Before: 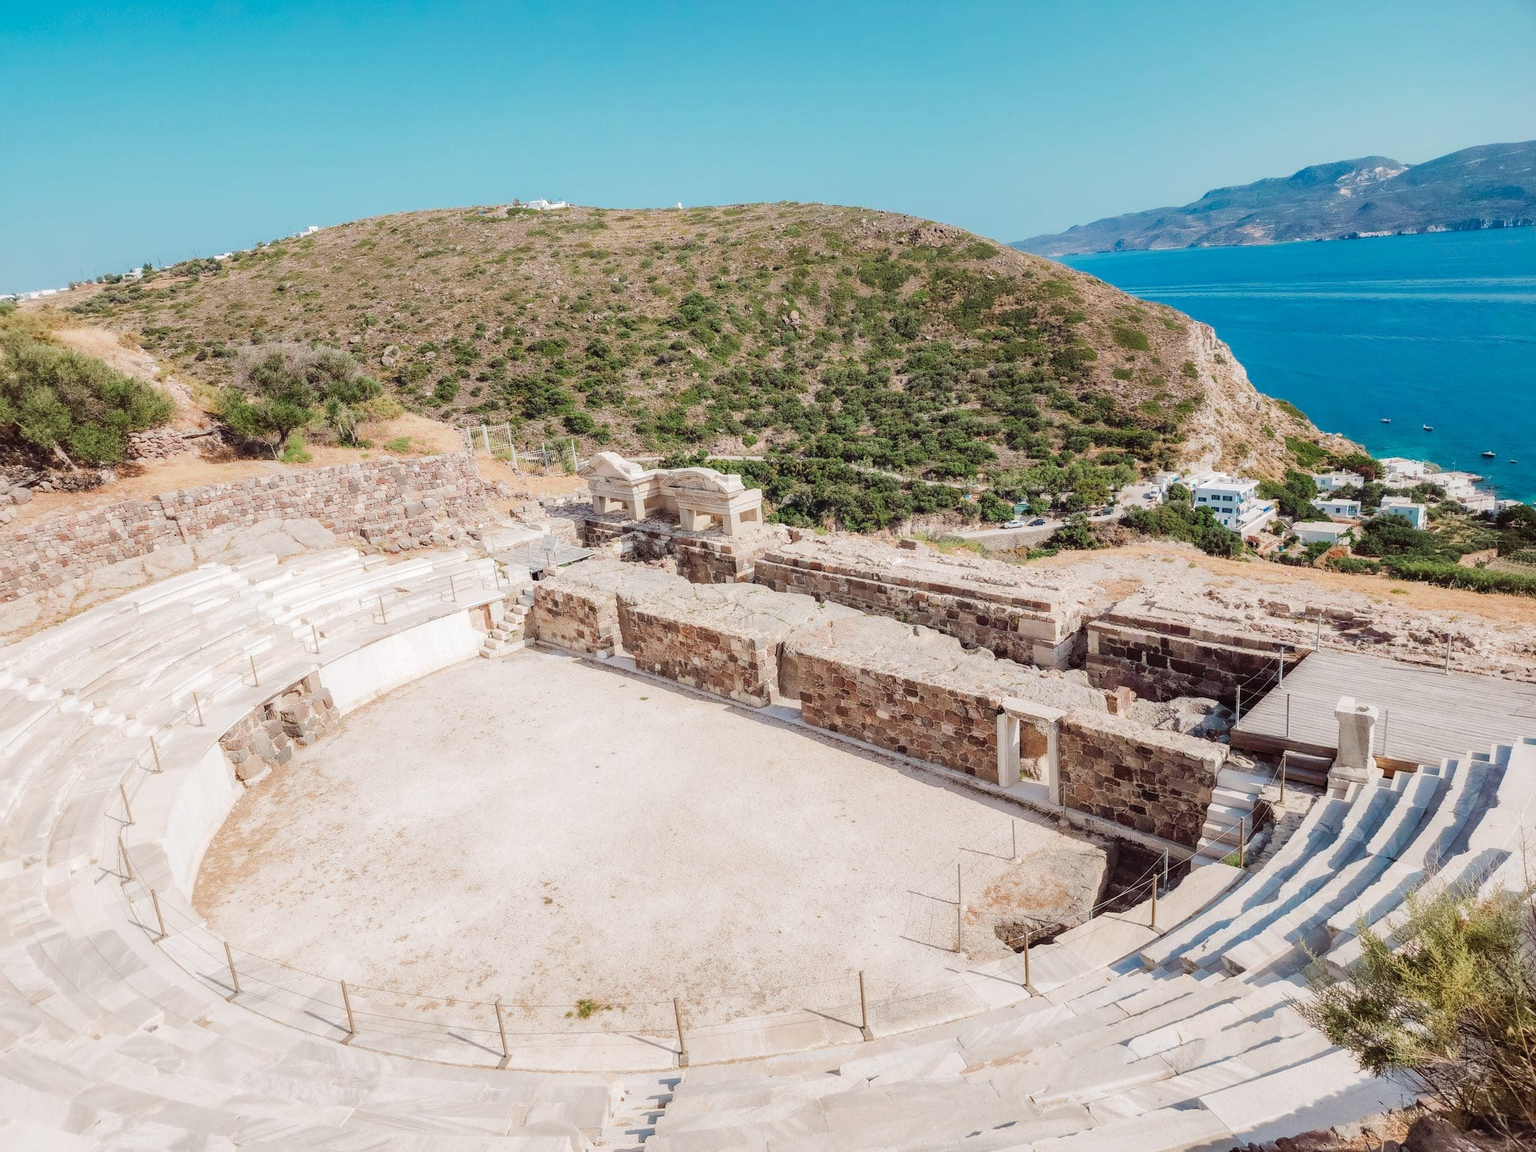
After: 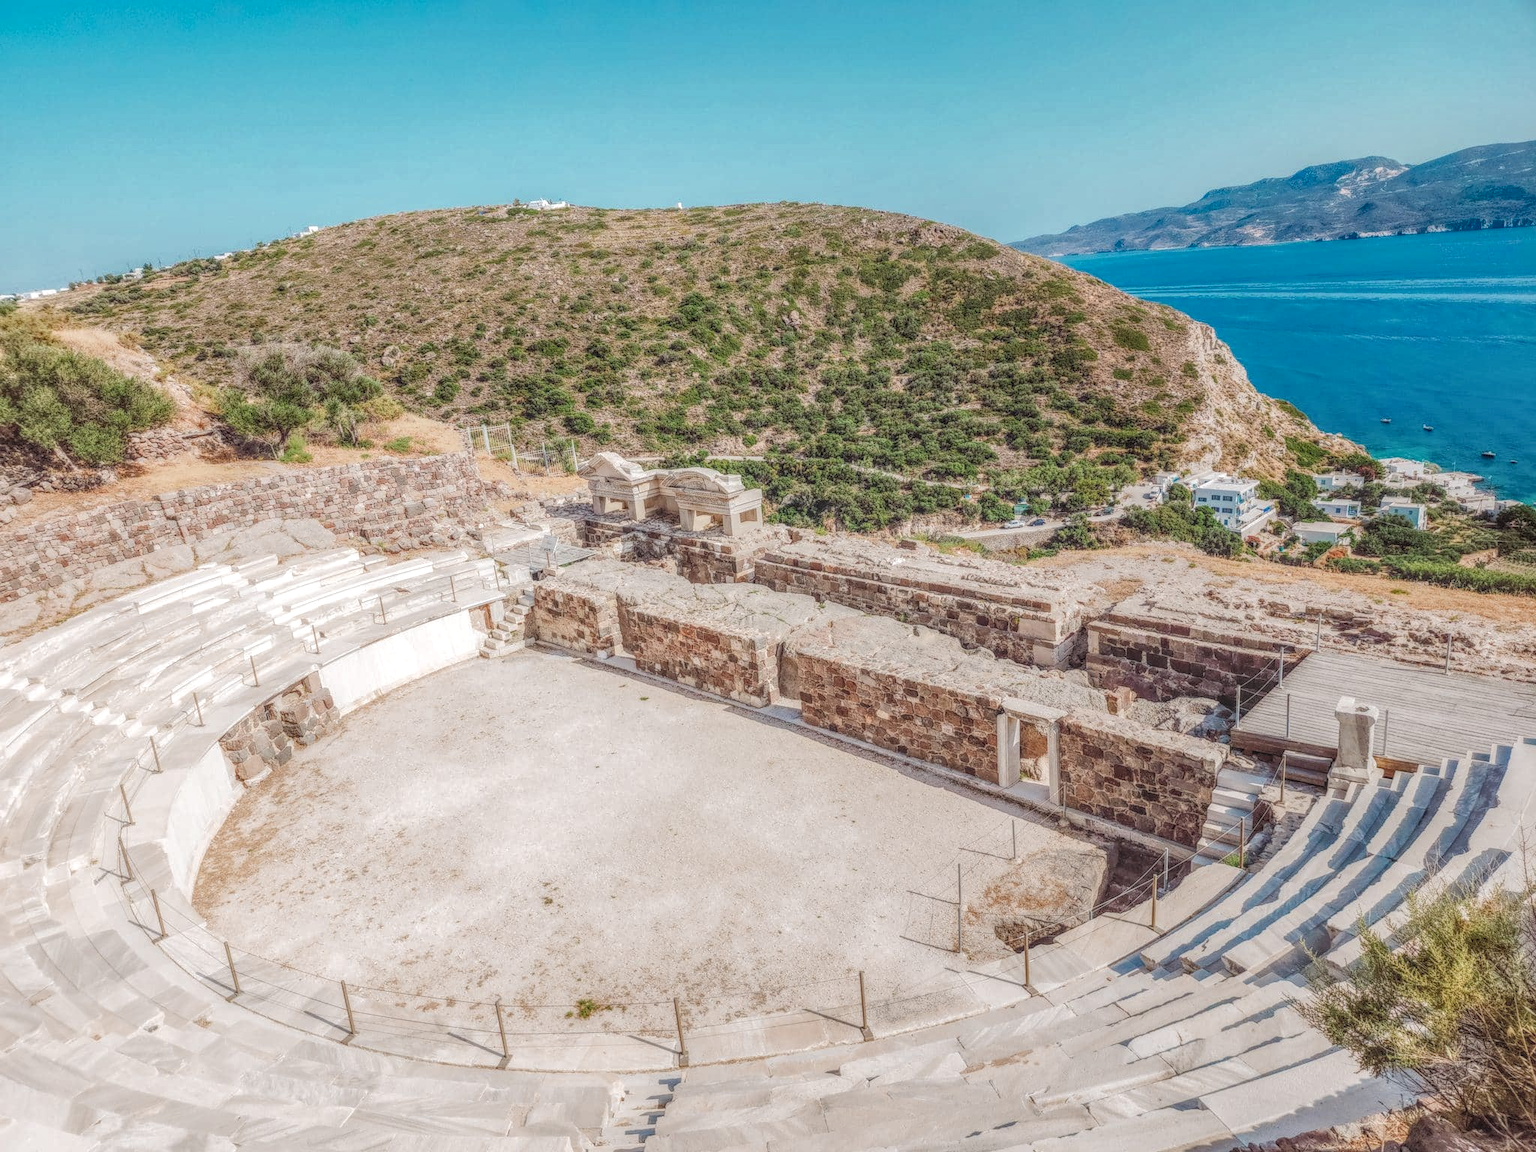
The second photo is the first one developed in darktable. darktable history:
local contrast: highlights 20%, shadows 31%, detail 200%, midtone range 0.2
